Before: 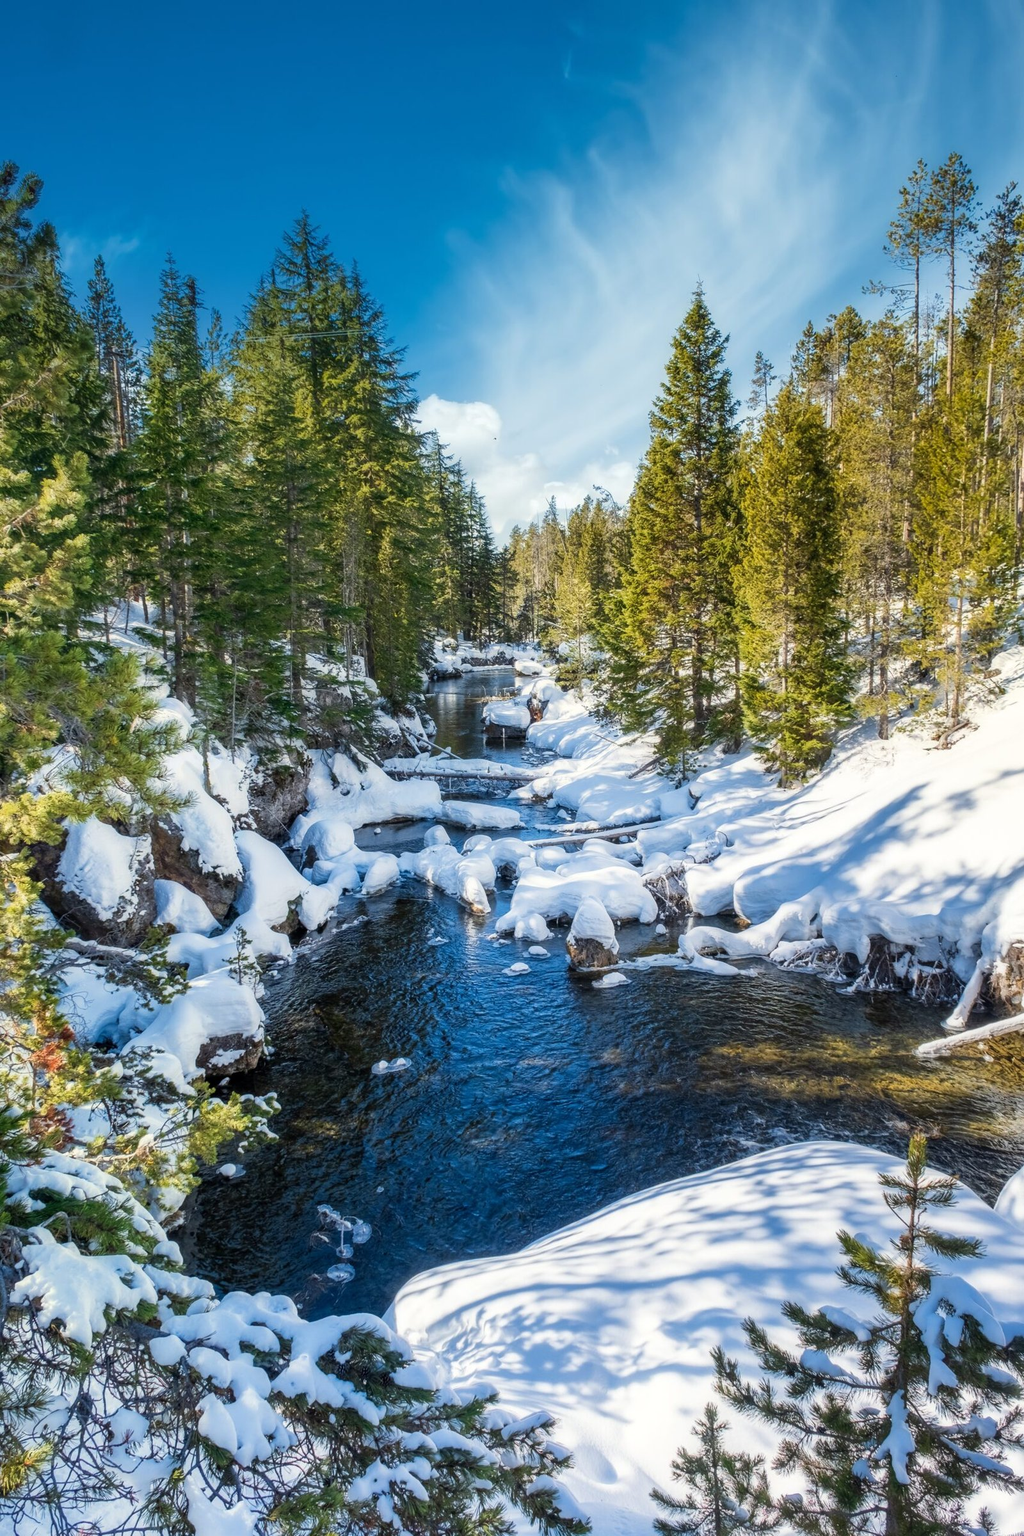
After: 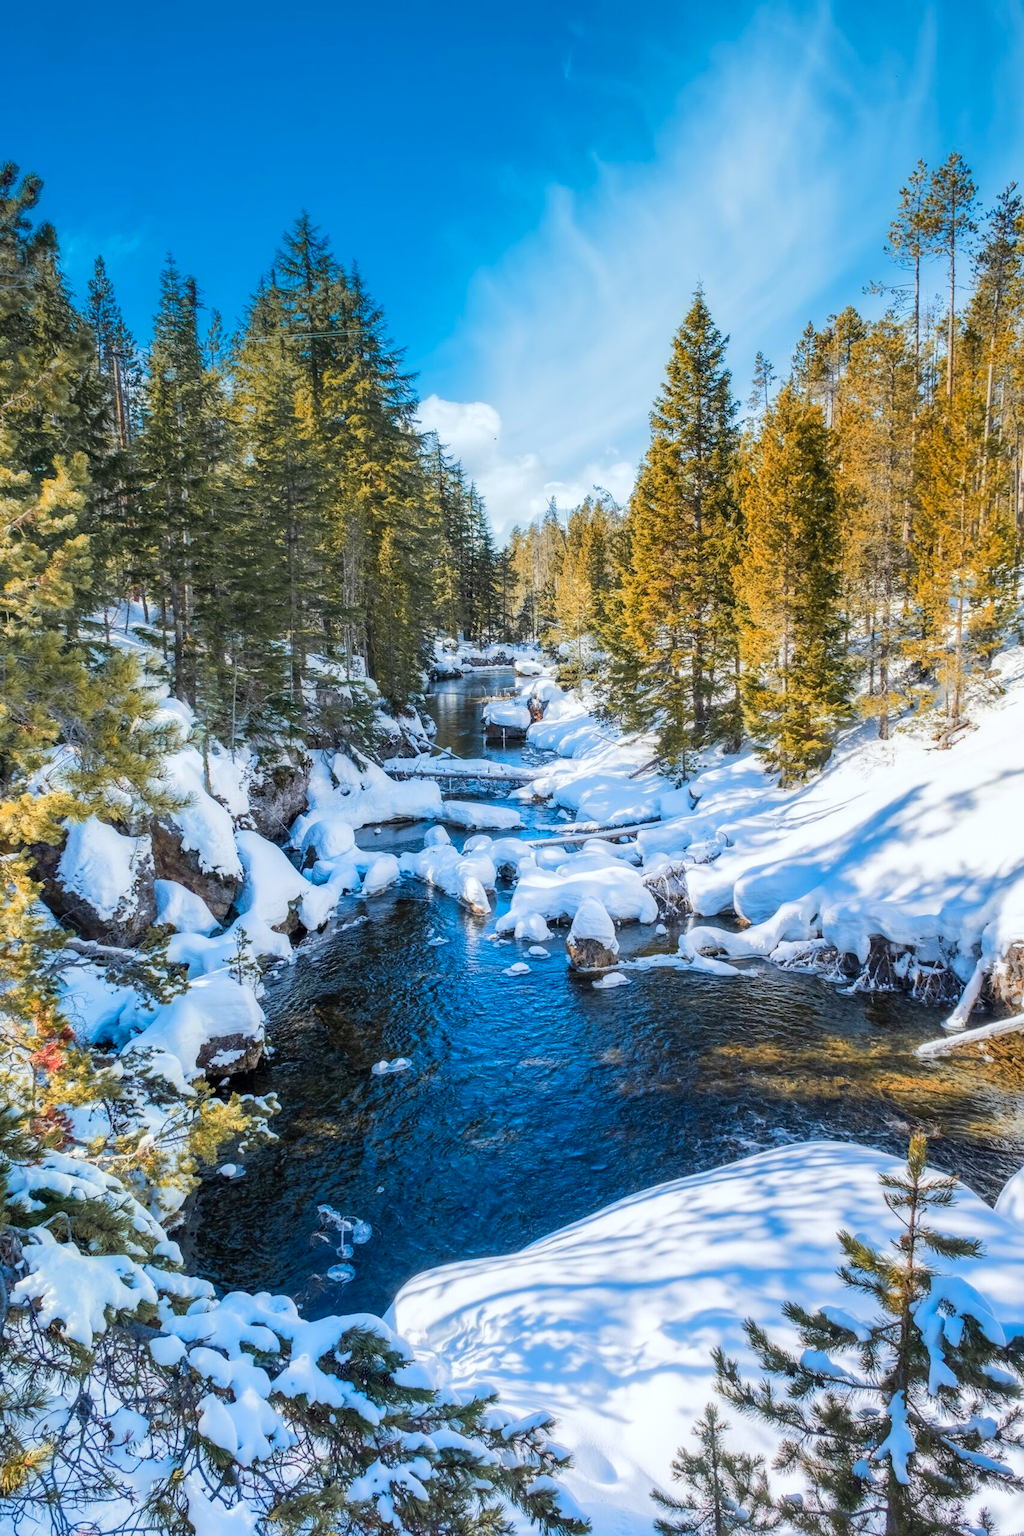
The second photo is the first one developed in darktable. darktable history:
color zones: curves: ch1 [(0.263, 0.53) (0.376, 0.287) (0.487, 0.512) (0.748, 0.547) (1, 0.513)]; ch2 [(0.262, 0.45) (0.751, 0.477)], mix 31.98%
base curve: curves: ch0 [(0, 0) (0.262, 0.32) (0.722, 0.705) (1, 1)]
white balance: red 0.974, blue 1.044
tone equalizer: on, module defaults
